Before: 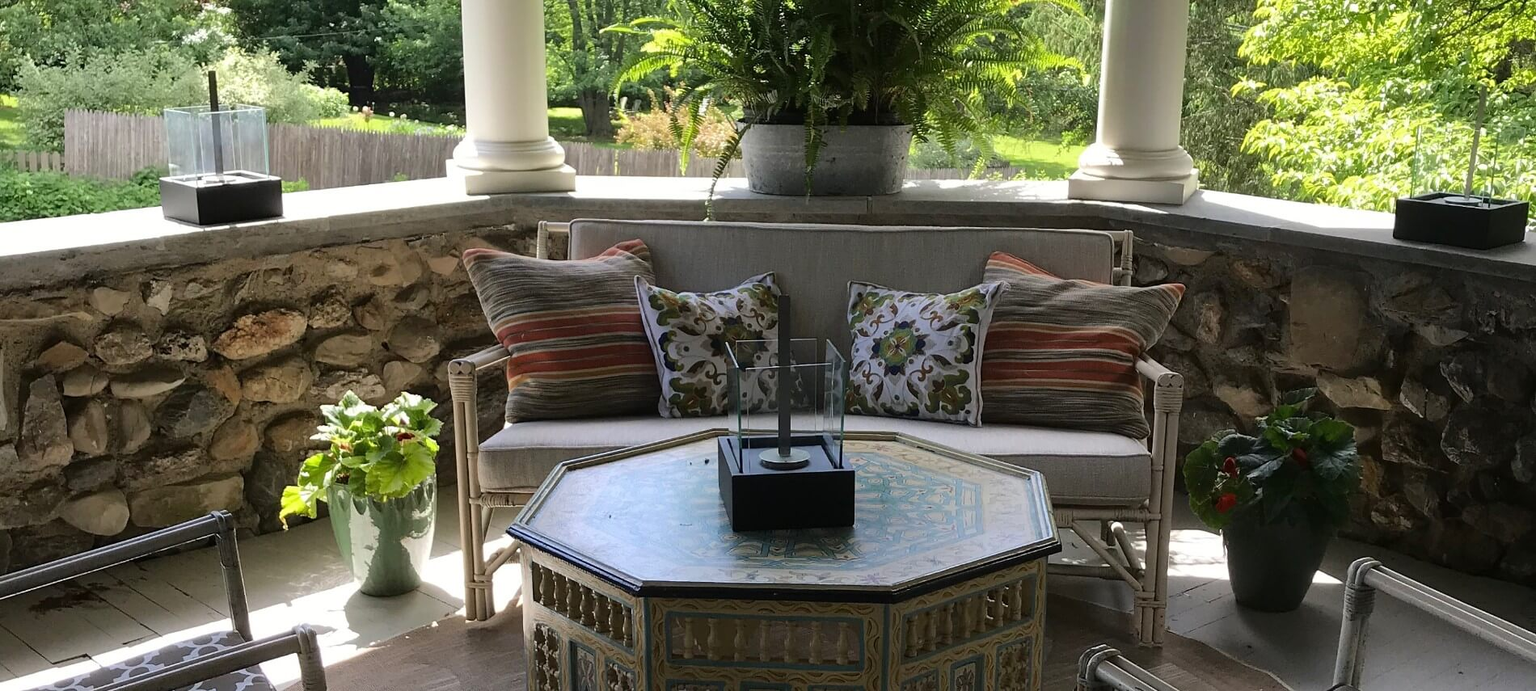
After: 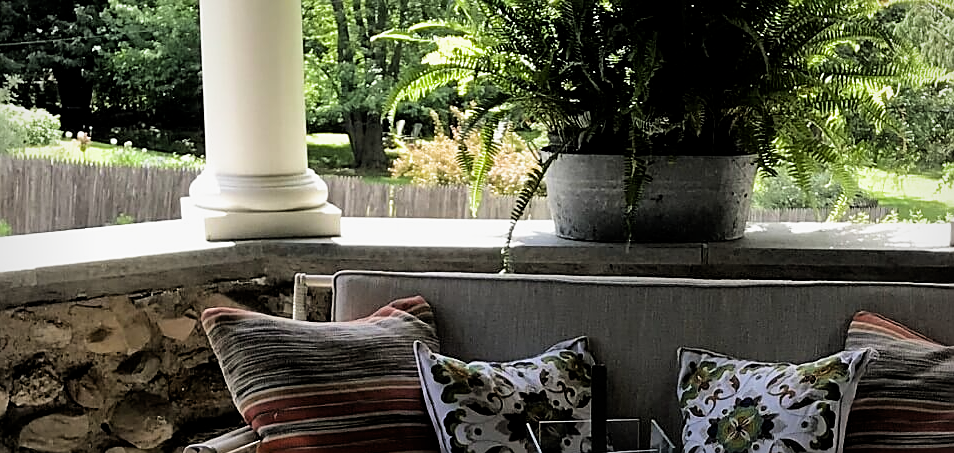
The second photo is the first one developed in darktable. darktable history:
sharpen: on, module defaults
crop: left 19.544%, right 30.212%, bottom 46.912%
exposure: black level correction 0.001, exposure 0.015 EV, compensate highlight preservation false
filmic rgb: middle gray luminance 8.65%, black relative exposure -6.28 EV, white relative exposure 2.7 EV, threshold 2.98 EV, target black luminance 0%, hardness 4.75, latitude 73.71%, contrast 1.334, shadows ↔ highlights balance 9.69%, color science v5 (2021), contrast in shadows safe, contrast in highlights safe, enable highlight reconstruction true
vignetting: fall-off radius 60.9%
